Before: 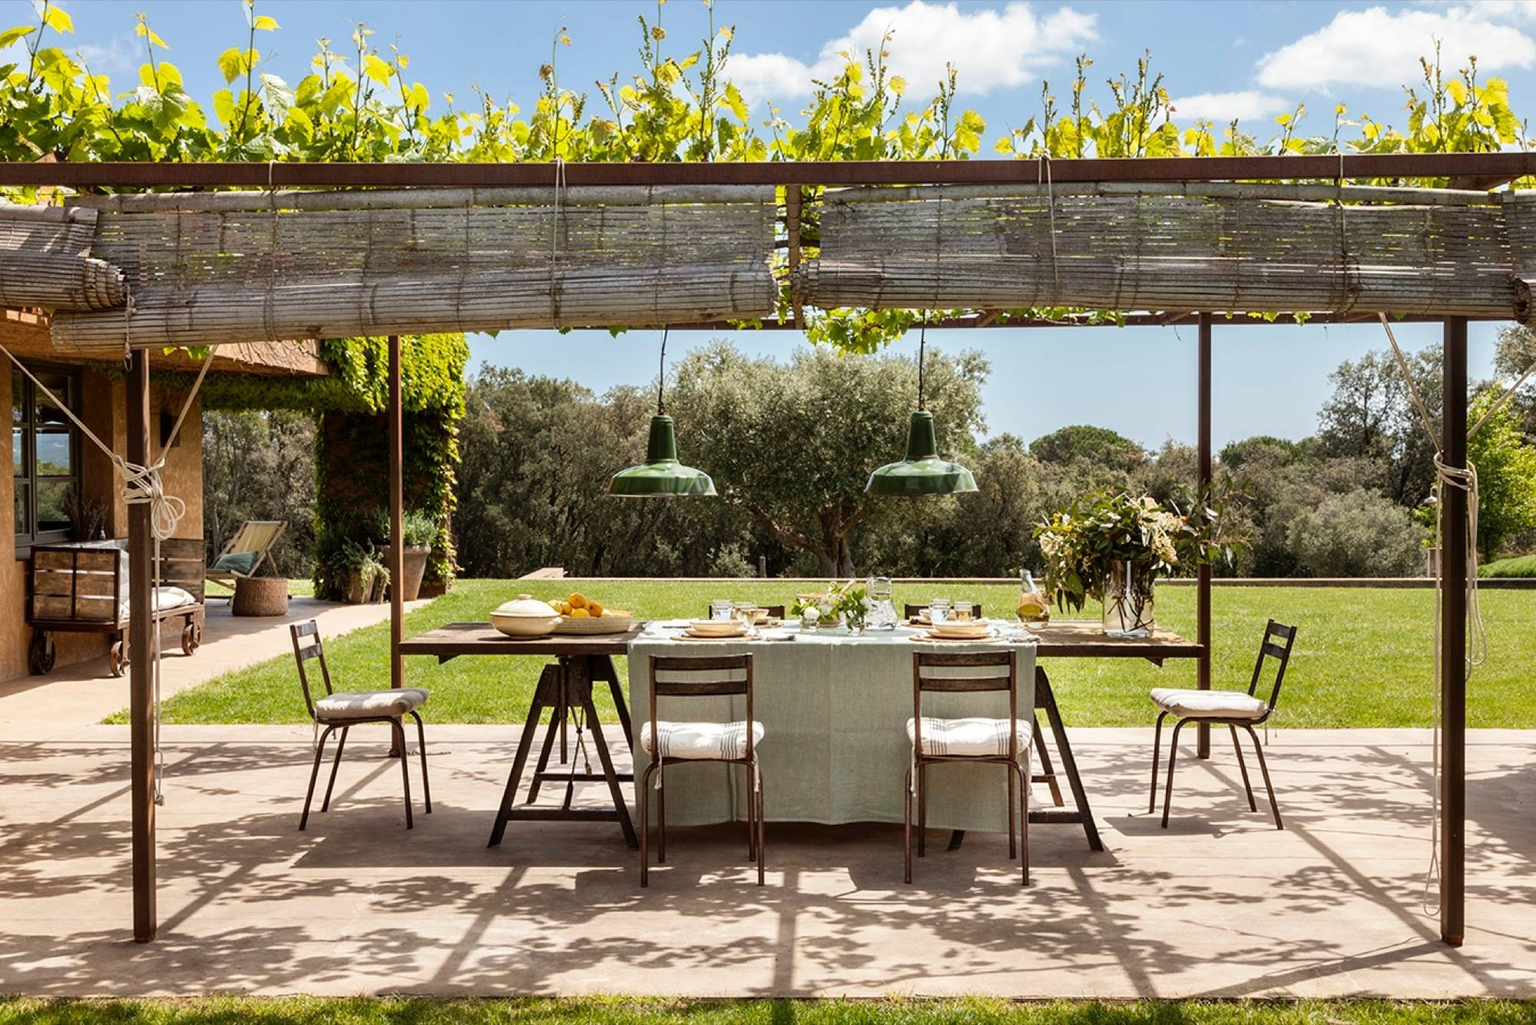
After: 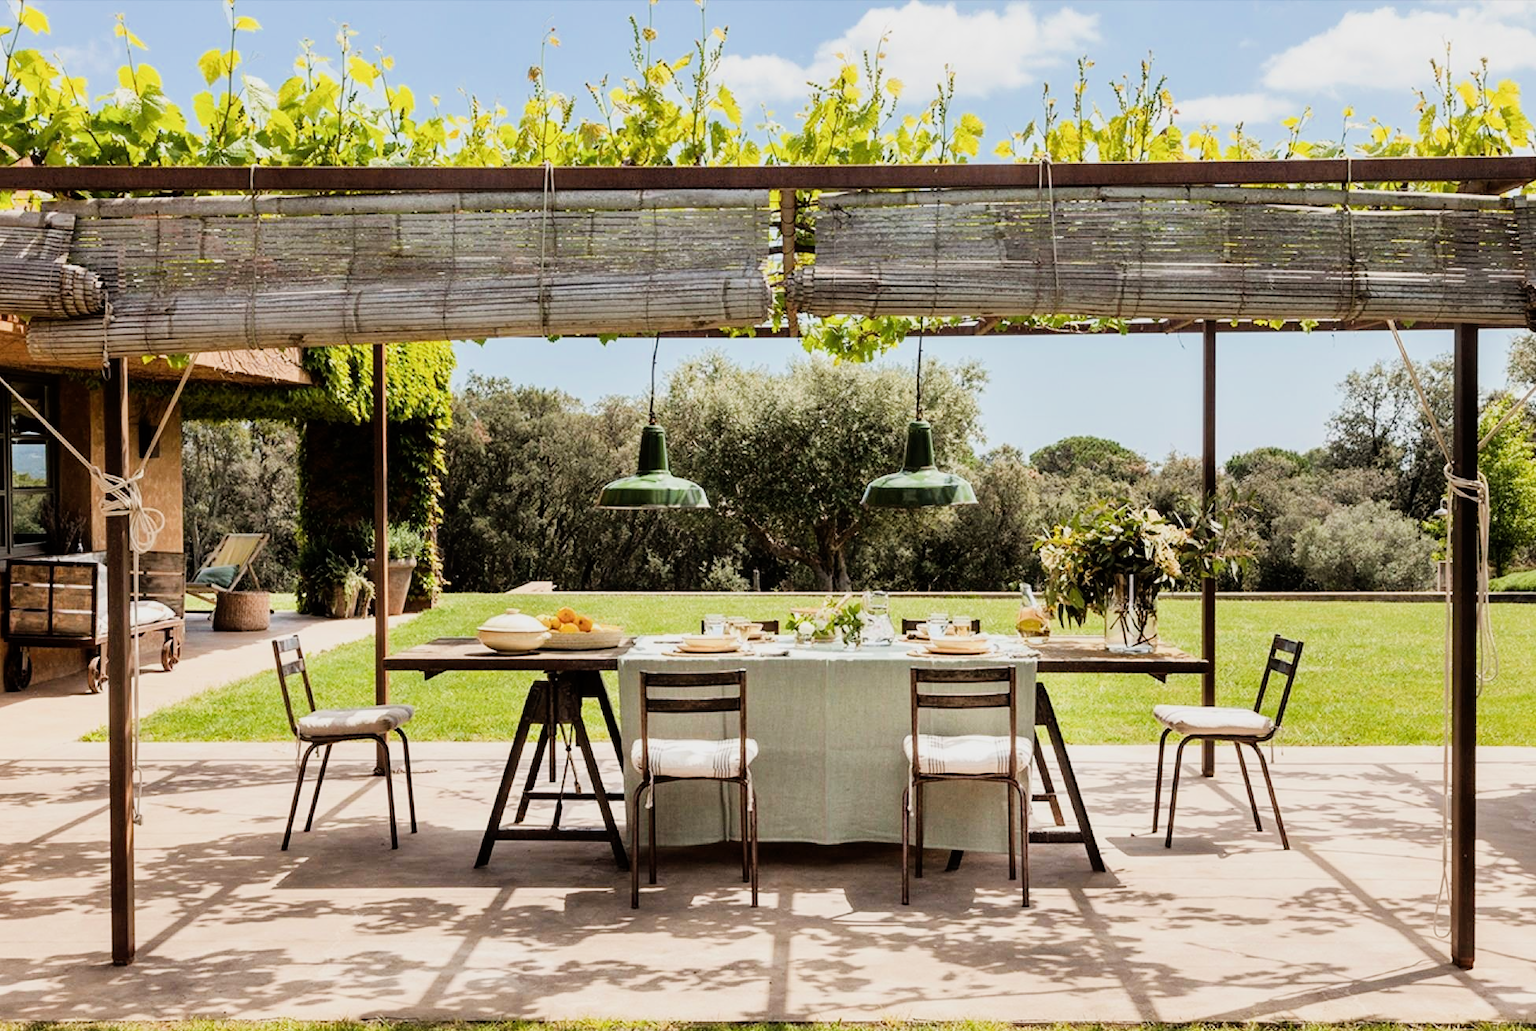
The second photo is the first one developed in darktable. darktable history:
filmic rgb: black relative exposure -16 EV, white relative exposure 4.93 EV, hardness 6.22
crop and rotate: left 1.646%, right 0.712%, bottom 1.656%
tone equalizer: -8 EV -0.742 EV, -7 EV -0.711 EV, -6 EV -0.619 EV, -5 EV -0.385 EV, -3 EV 0.391 EV, -2 EV 0.6 EV, -1 EV 0.697 EV, +0 EV 0.753 EV
